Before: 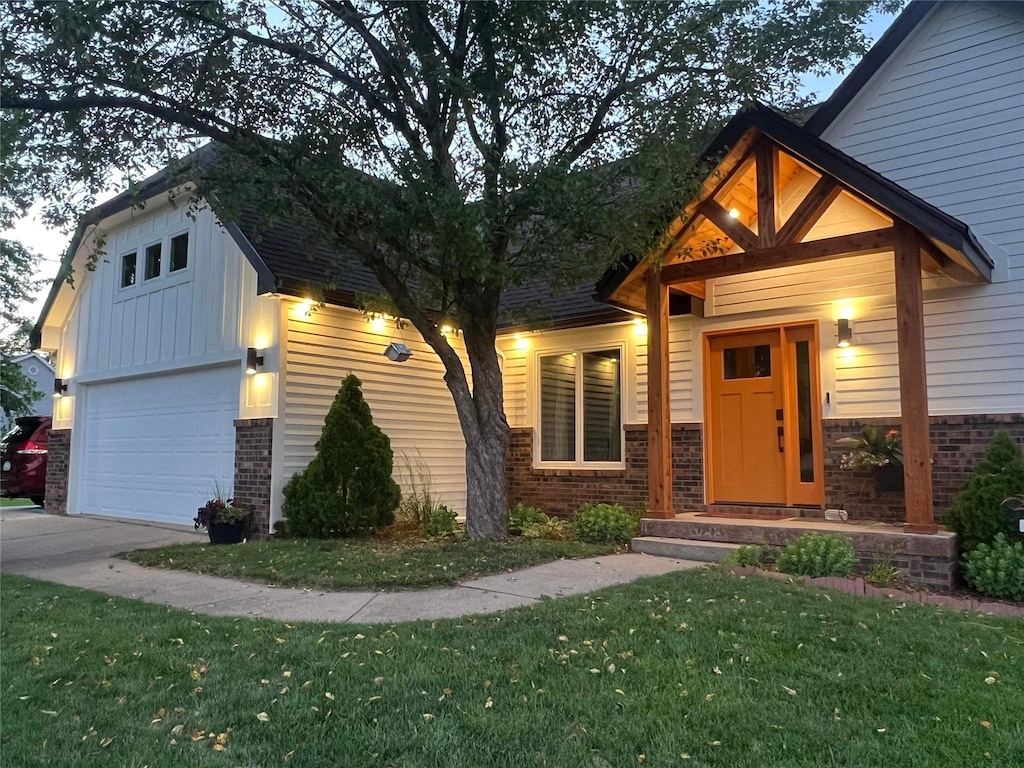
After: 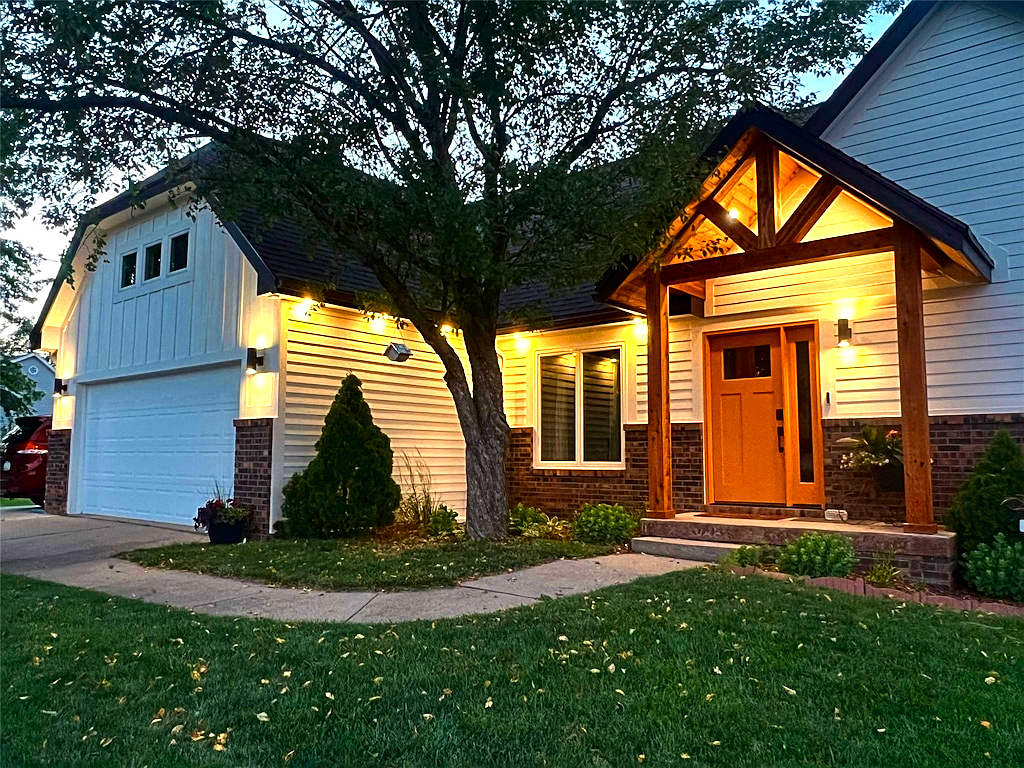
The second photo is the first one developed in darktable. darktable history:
levels: mode automatic, white 99.93%, levels [0.101, 0.578, 0.953]
color zones: curves: ch0 [(0.018, 0.548) (0.197, 0.654) (0.425, 0.447) (0.605, 0.658) (0.732, 0.579)]; ch1 [(0.105, 0.531) (0.224, 0.531) (0.386, 0.39) (0.618, 0.456) (0.732, 0.456) (0.956, 0.421)]; ch2 [(0.039, 0.583) (0.215, 0.465) (0.399, 0.544) (0.465, 0.548) (0.614, 0.447) (0.724, 0.43) (0.882, 0.623) (0.956, 0.632)]
color balance rgb: perceptual saturation grading › global saturation 36.529%
velvia: on, module defaults
sharpen: on, module defaults
contrast brightness saturation: contrast 0.12, brightness -0.119, saturation 0.199
